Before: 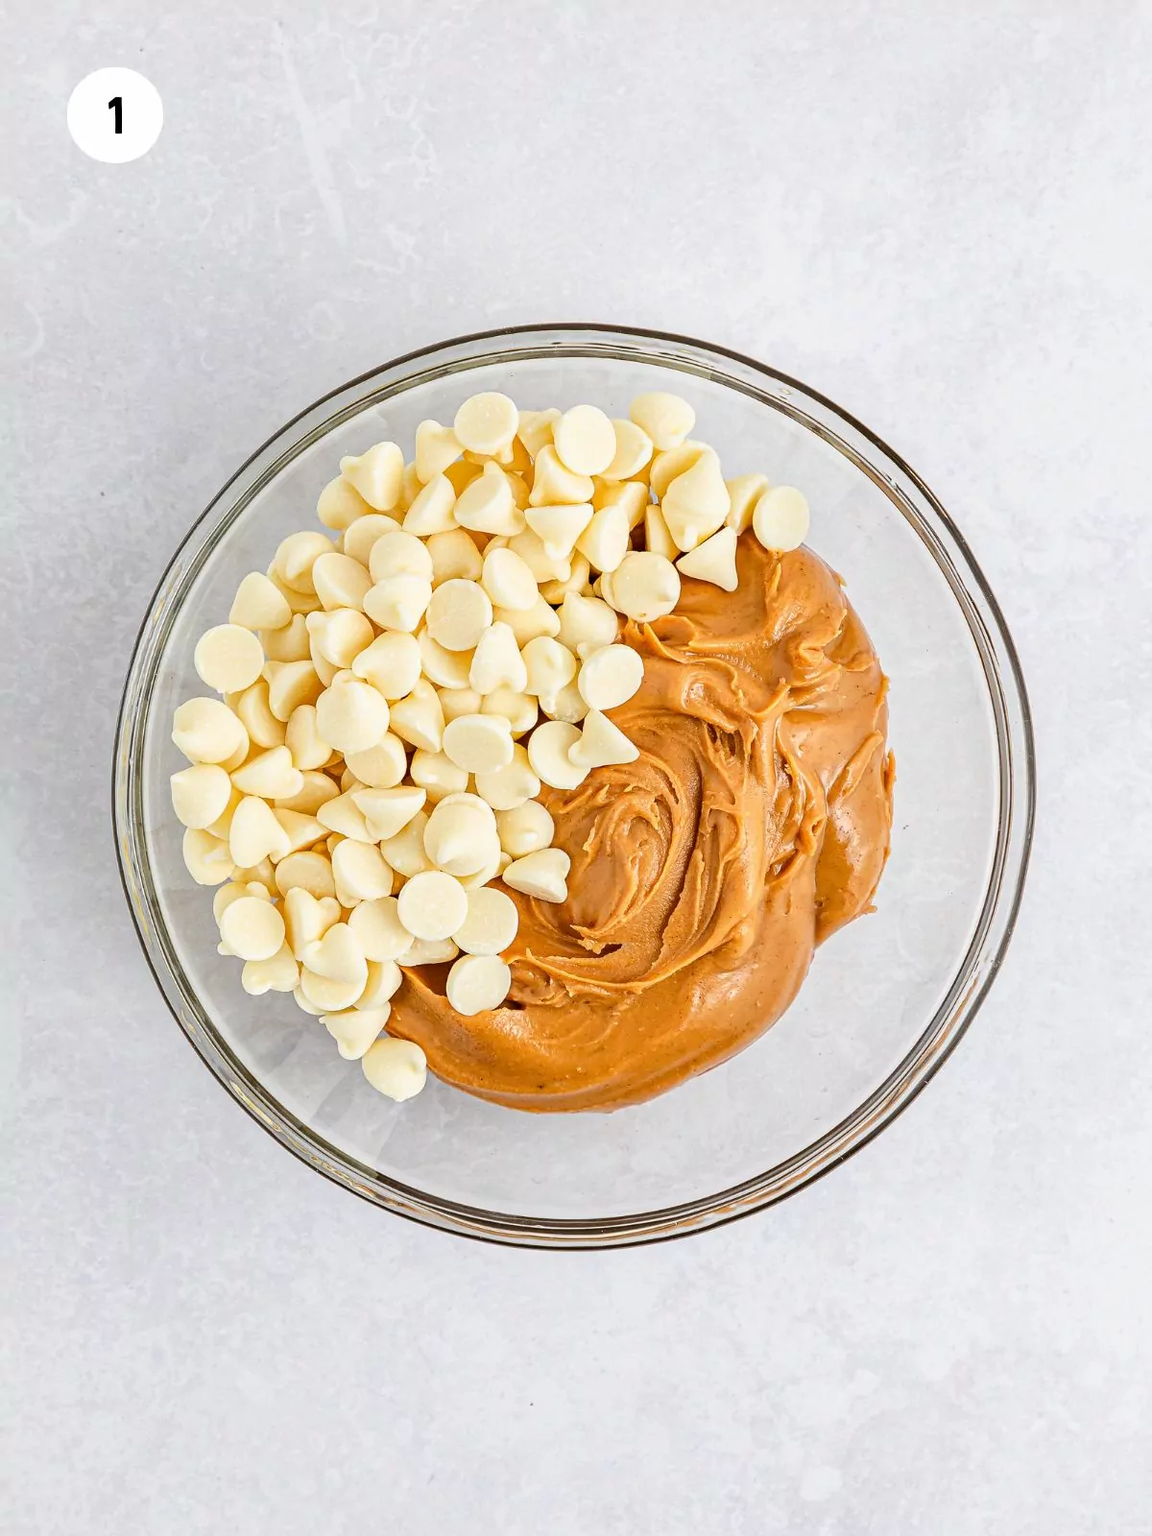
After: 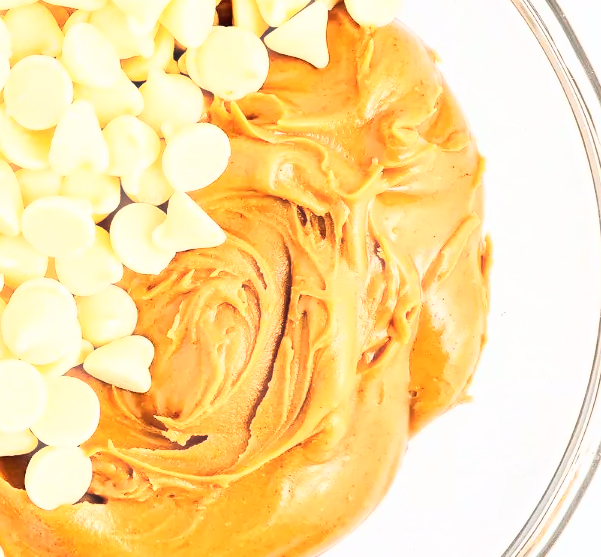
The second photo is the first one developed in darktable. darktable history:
base curve: curves: ch0 [(0, 0) (0.007, 0.004) (0.027, 0.03) (0.046, 0.07) (0.207, 0.54) (0.442, 0.872) (0.673, 0.972) (1, 1)]
haze removal: strength -0.11, compatibility mode true, adaptive false
crop: left 36.685%, top 34.256%, right 13.165%, bottom 30.926%
